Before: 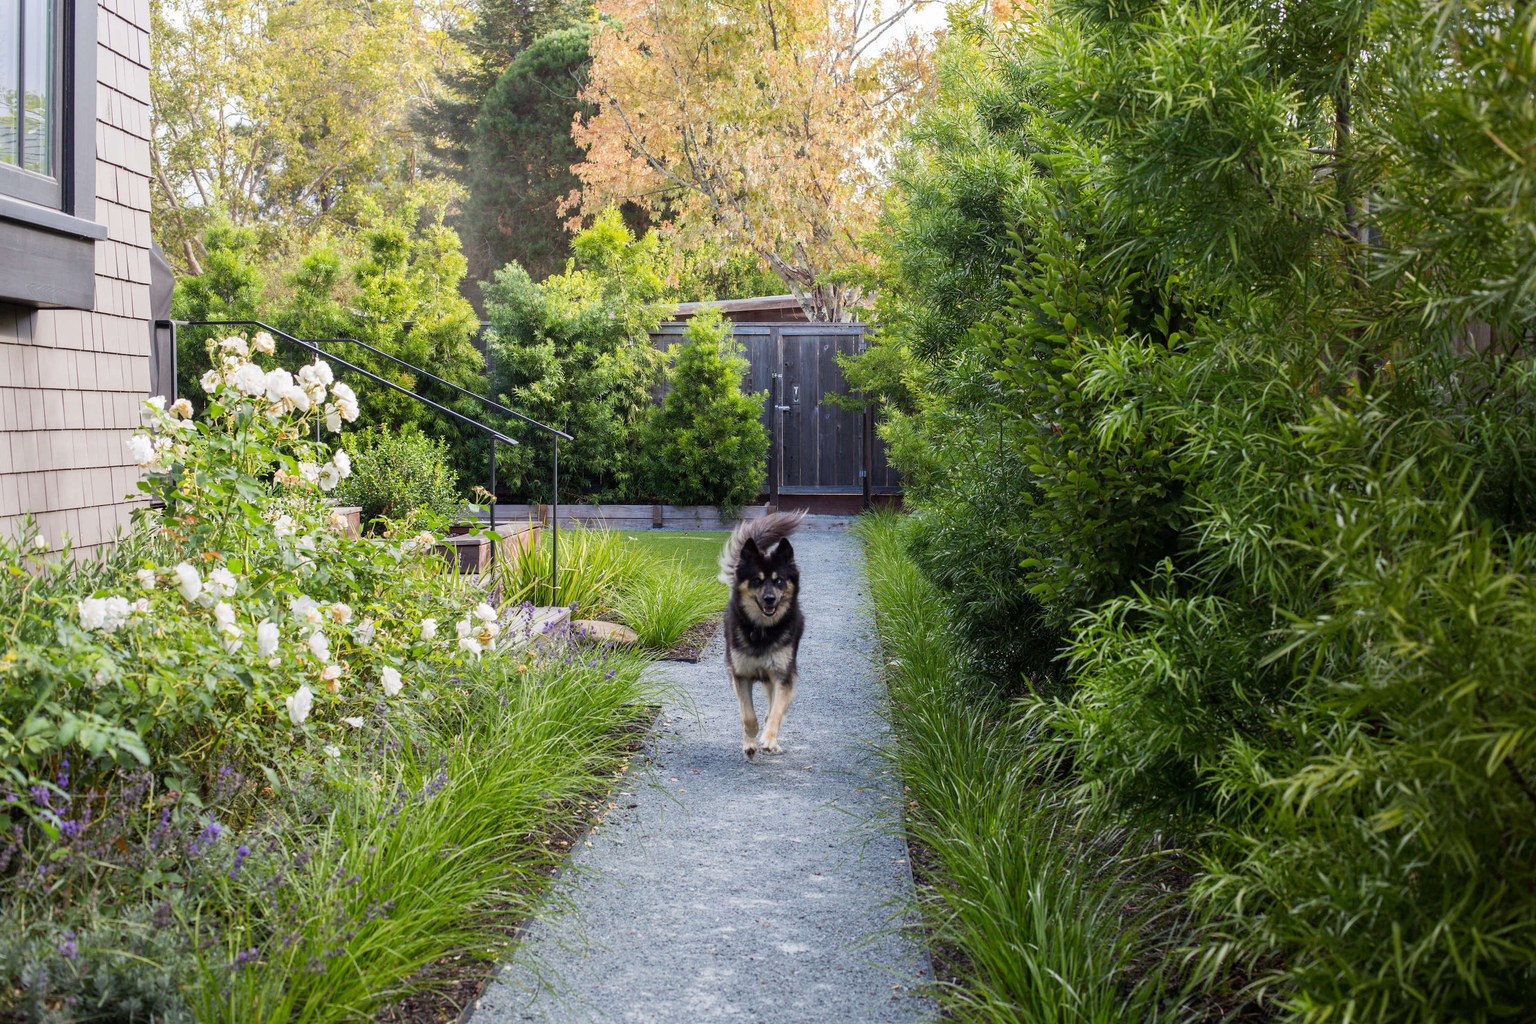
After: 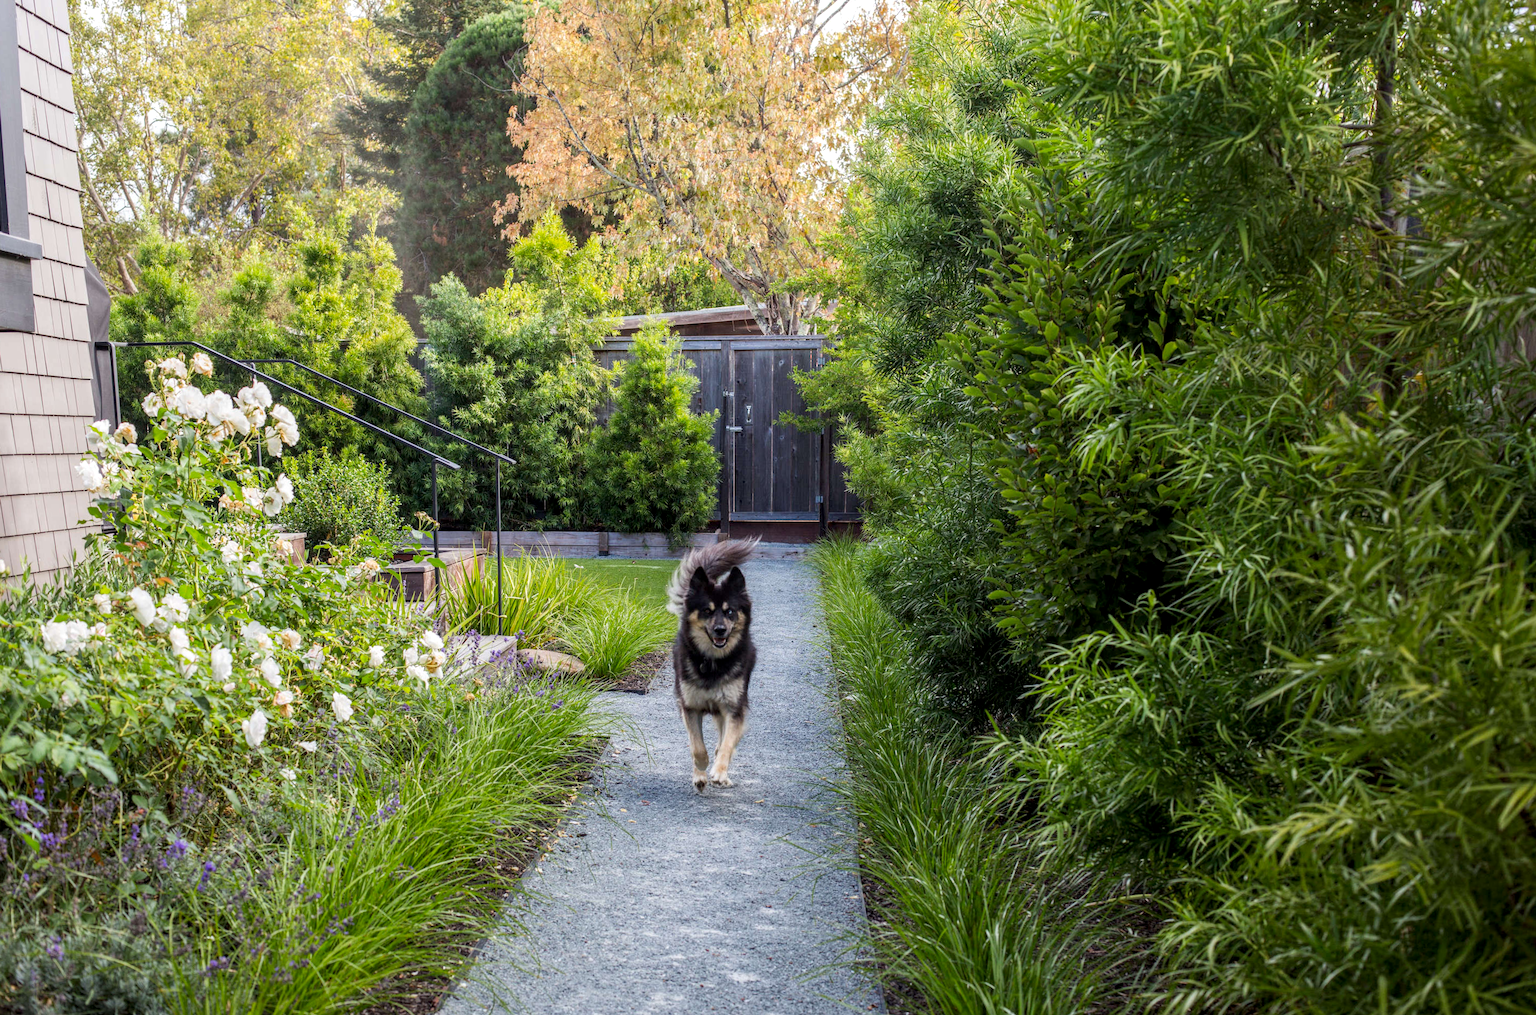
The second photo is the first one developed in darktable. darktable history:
local contrast: on, module defaults
vibrance: on, module defaults
rotate and perspective: rotation 0.062°, lens shift (vertical) 0.115, lens shift (horizontal) -0.133, crop left 0.047, crop right 0.94, crop top 0.061, crop bottom 0.94
